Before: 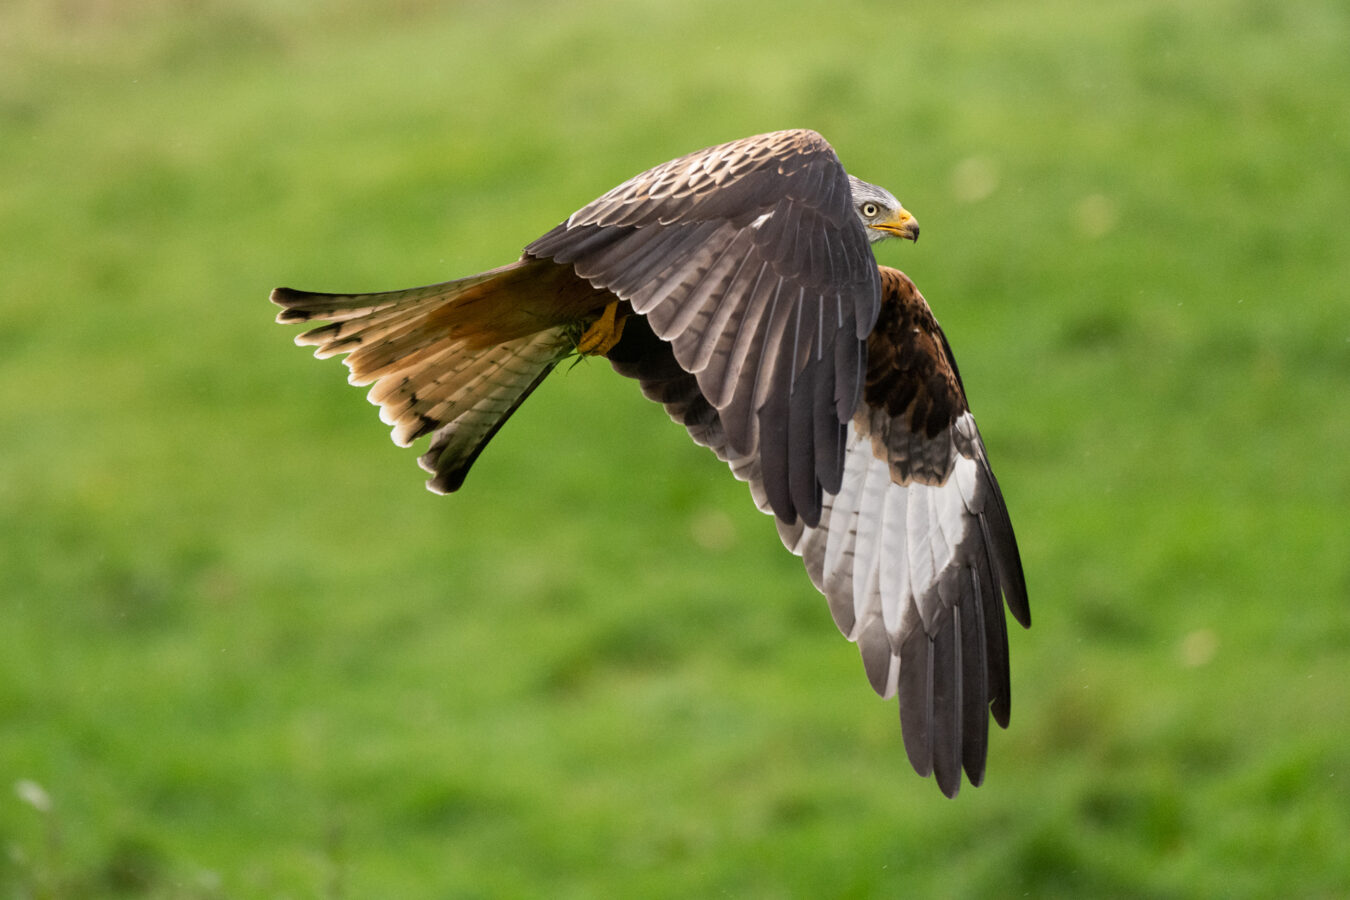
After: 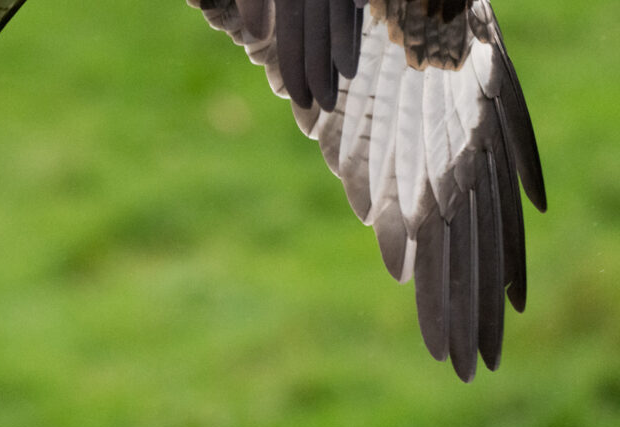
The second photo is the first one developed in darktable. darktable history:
crop: left 35.869%, top 46.292%, right 18.19%, bottom 6.189%
